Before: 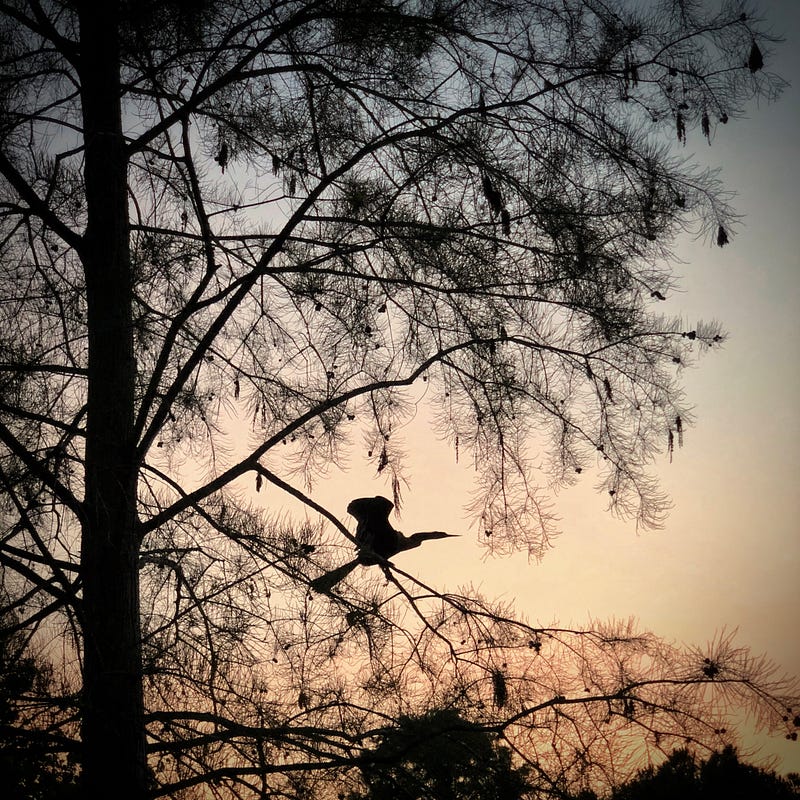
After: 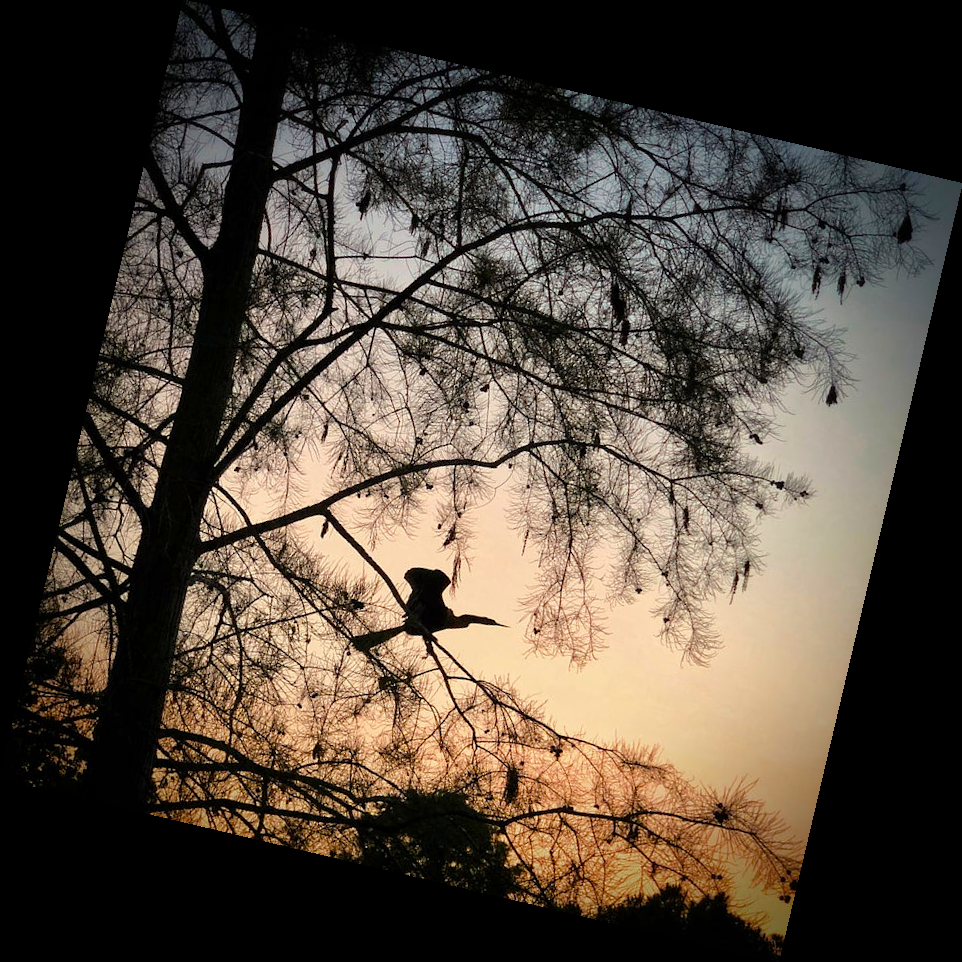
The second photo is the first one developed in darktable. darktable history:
rotate and perspective: rotation 13.27°, automatic cropping off
color balance rgb: perceptual saturation grading › global saturation 35%, perceptual saturation grading › highlights -25%, perceptual saturation grading › shadows 25%, global vibrance 10%
